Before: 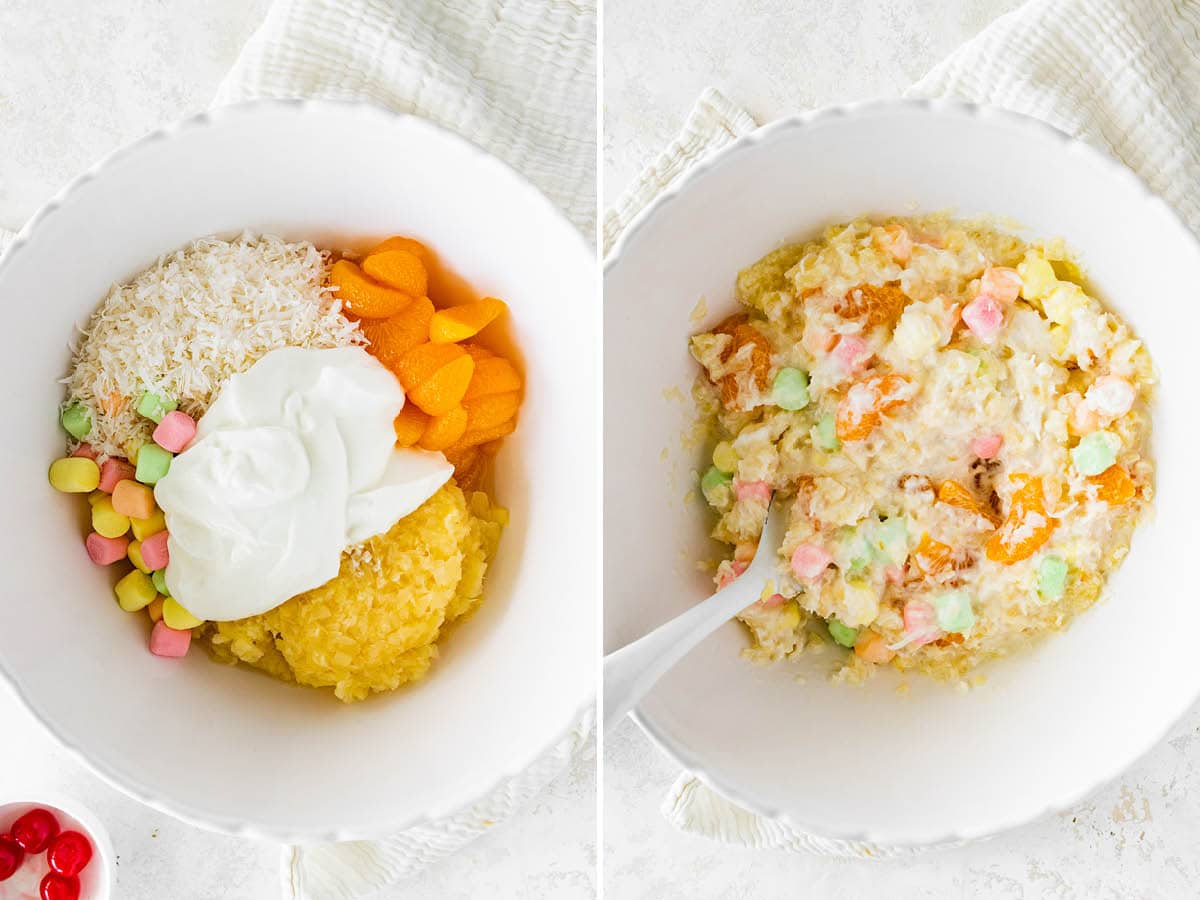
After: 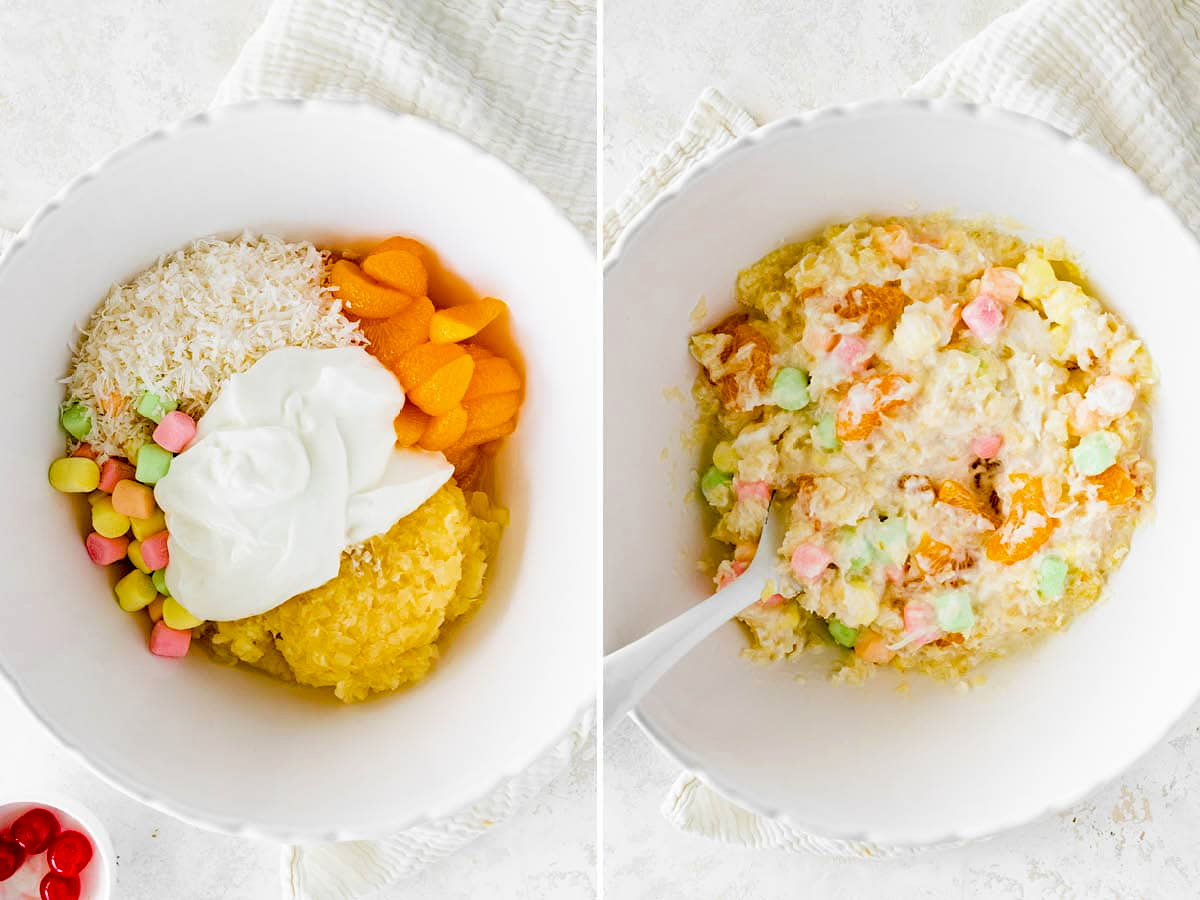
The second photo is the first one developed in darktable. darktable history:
exposure: black level correction 0.016, exposure -0.009 EV, compensate highlight preservation false
color balance rgb: perceptual saturation grading › global saturation 20%, perceptual saturation grading › highlights -25%, perceptual saturation grading › shadows 50%
